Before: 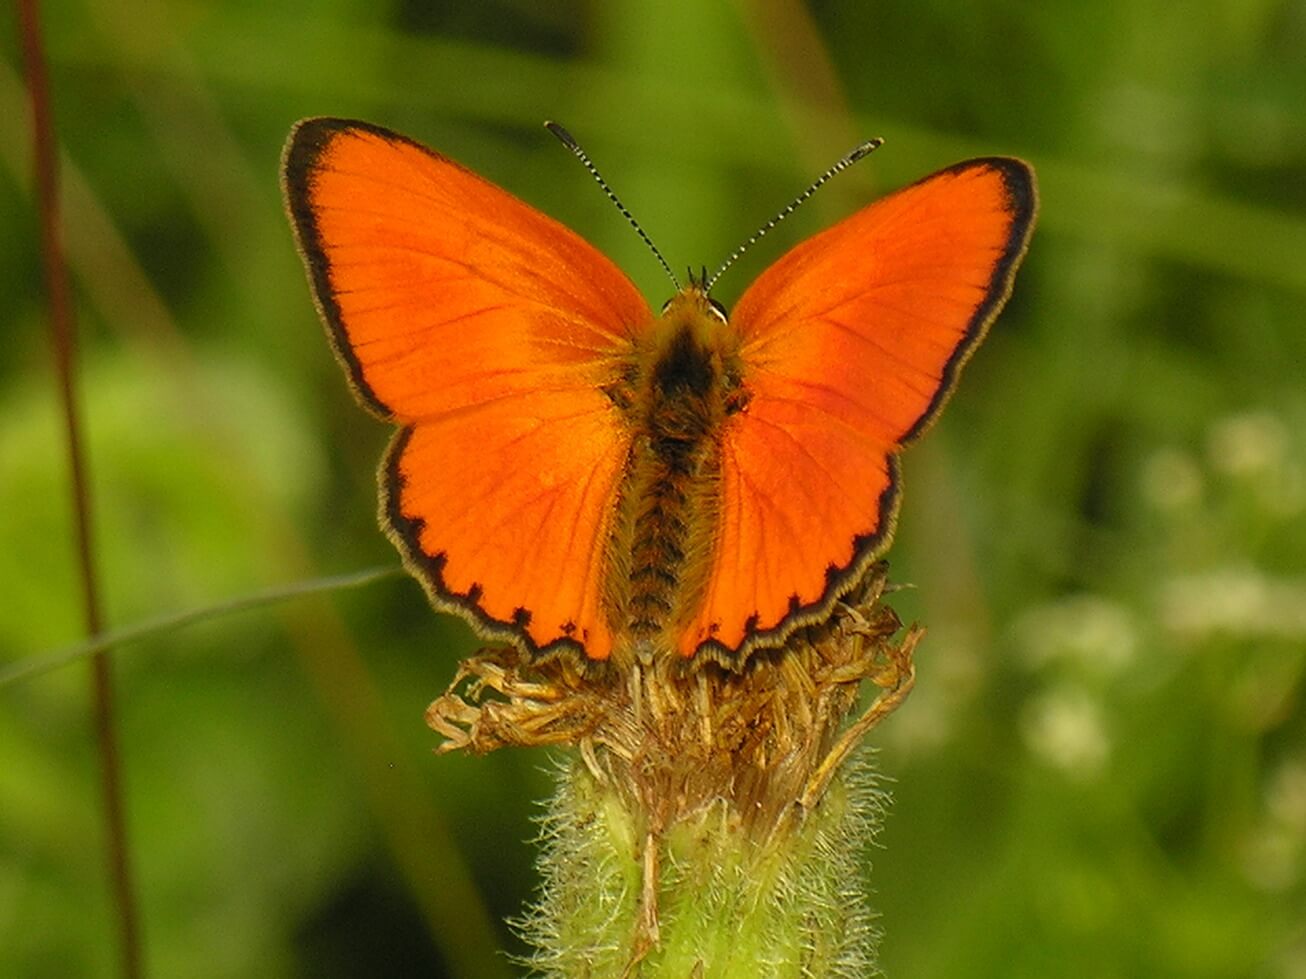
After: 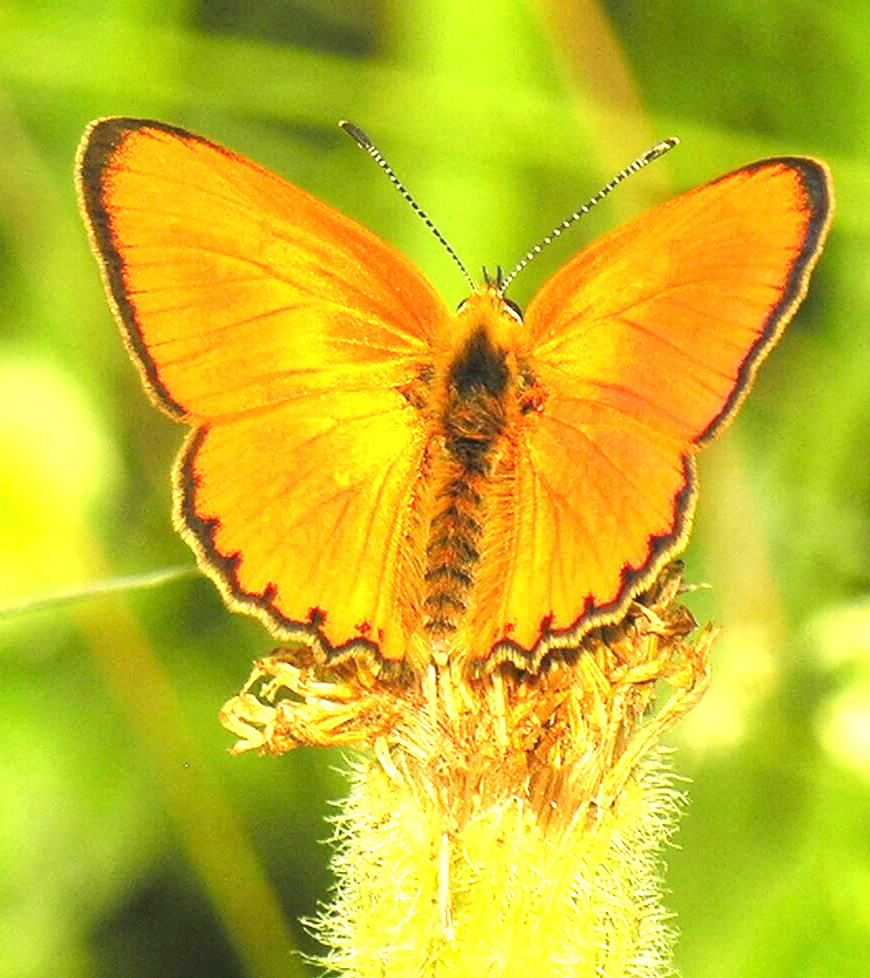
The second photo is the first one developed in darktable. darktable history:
exposure: exposure 2.207 EV, compensate highlight preservation false
color balance: contrast -0.5%
crop and rotate: left 15.754%, right 17.579%
